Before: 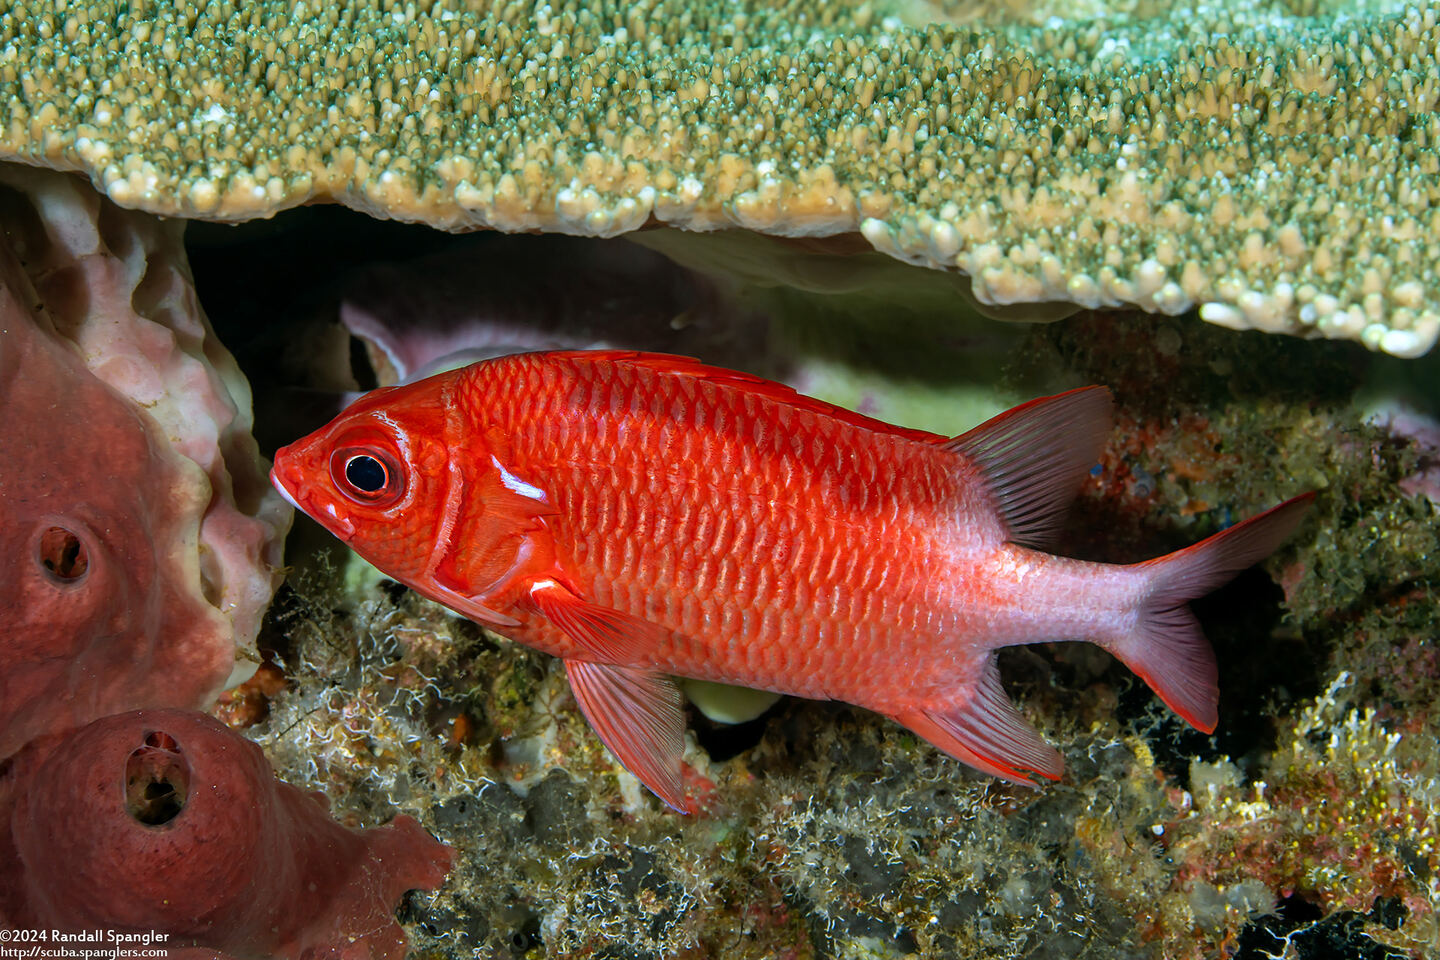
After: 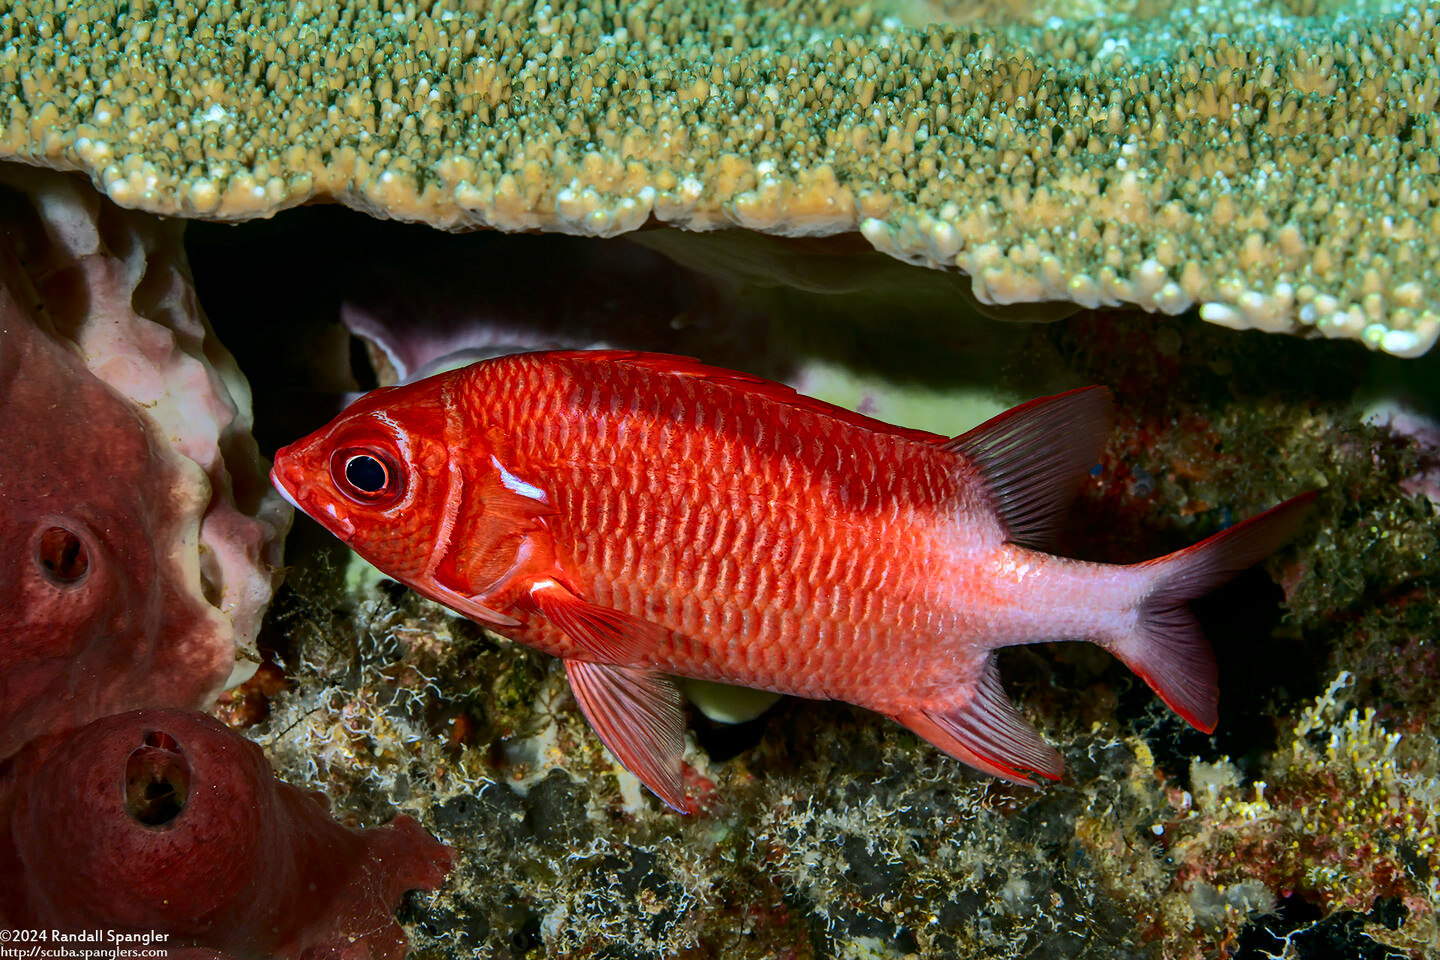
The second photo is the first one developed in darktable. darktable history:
shadows and highlights: shadows -19.91, highlights -73.15
contrast brightness saturation: contrast 0.28
